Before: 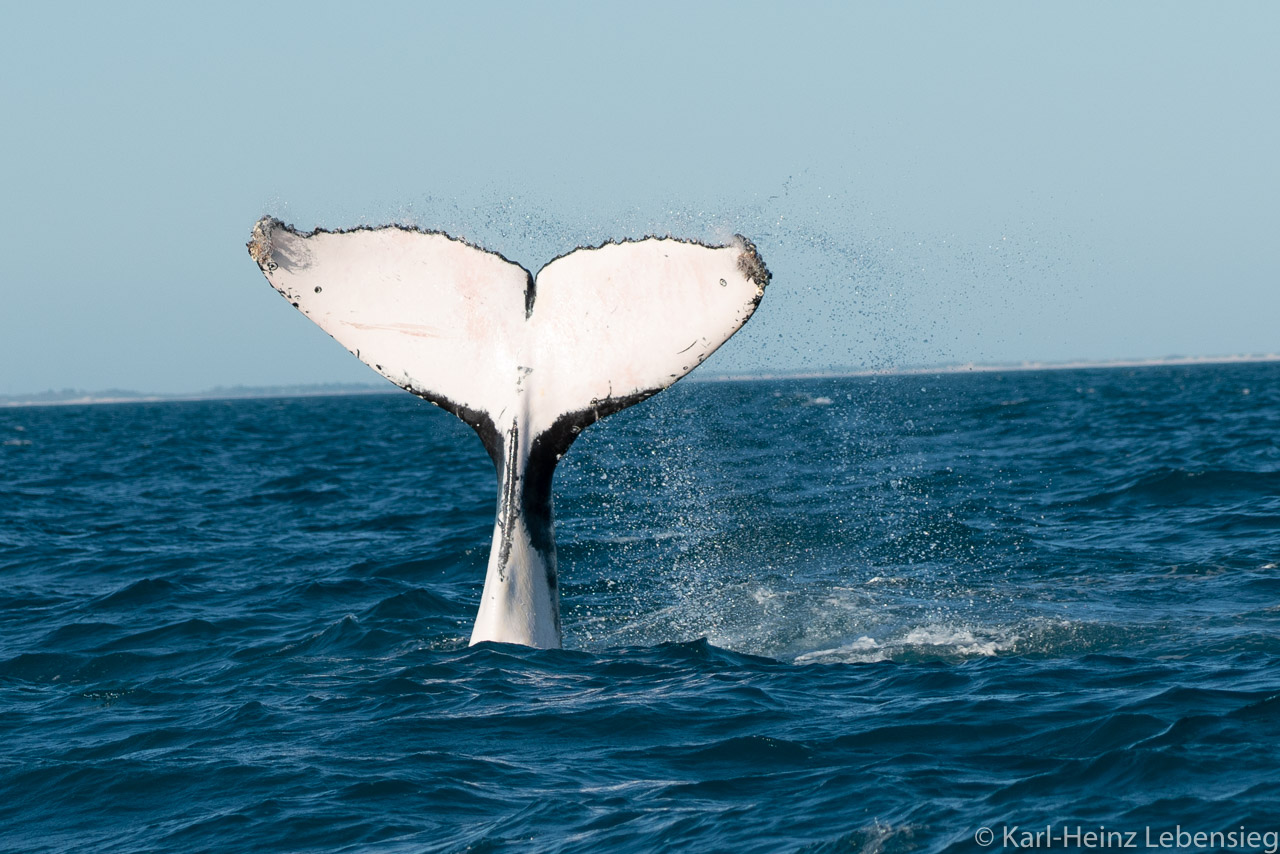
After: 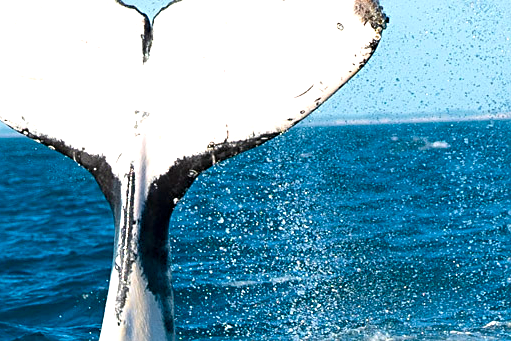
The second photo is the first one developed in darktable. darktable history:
color balance rgb: linear chroma grading › global chroma 15%, perceptual saturation grading › global saturation 30%
crop: left 30%, top 30%, right 30%, bottom 30%
sharpen: on, module defaults
exposure: black level correction 0, exposure 0.7 EV, compensate exposure bias true, compensate highlight preservation false
